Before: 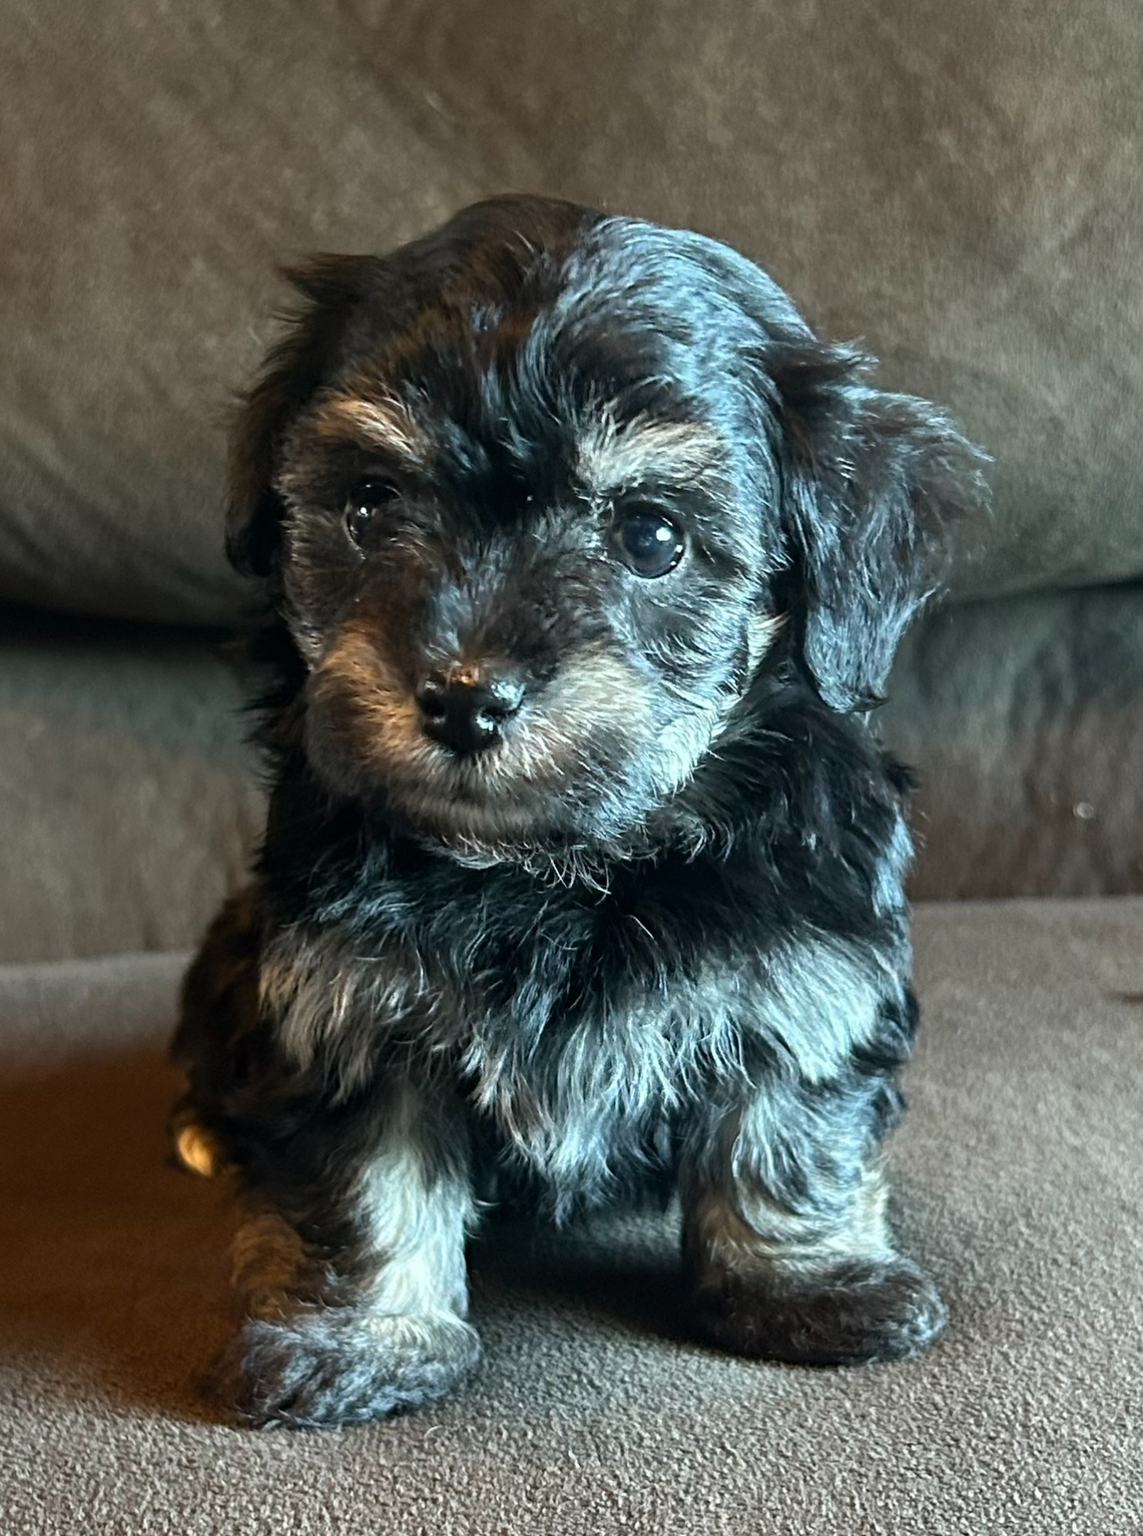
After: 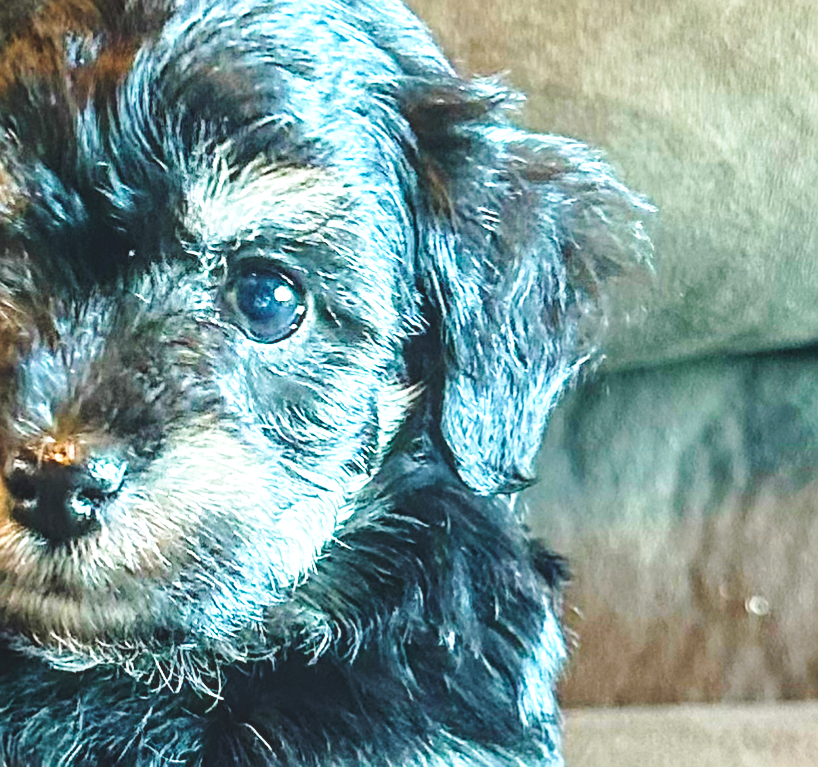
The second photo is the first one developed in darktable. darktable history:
crop: left 36.14%, top 17.838%, right 0.376%, bottom 37.878%
local contrast: on, module defaults
exposure: black level correction 0, exposure 0.499 EV, compensate highlight preservation false
color balance rgb: global offset › luminance 0.783%, linear chroma grading › global chroma 9.1%, perceptual saturation grading › global saturation 30.544%
base curve: curves: ch0 [(0, 0) (0.028, 0.03) (0.121, 0.232) (0.46, 0.748) (0.859, 0.968) (1, 1)], preserve colors none
contrast brightness saturation: brightness 0.136
sharpen: on, module defaults
velvia: on, module defaults
